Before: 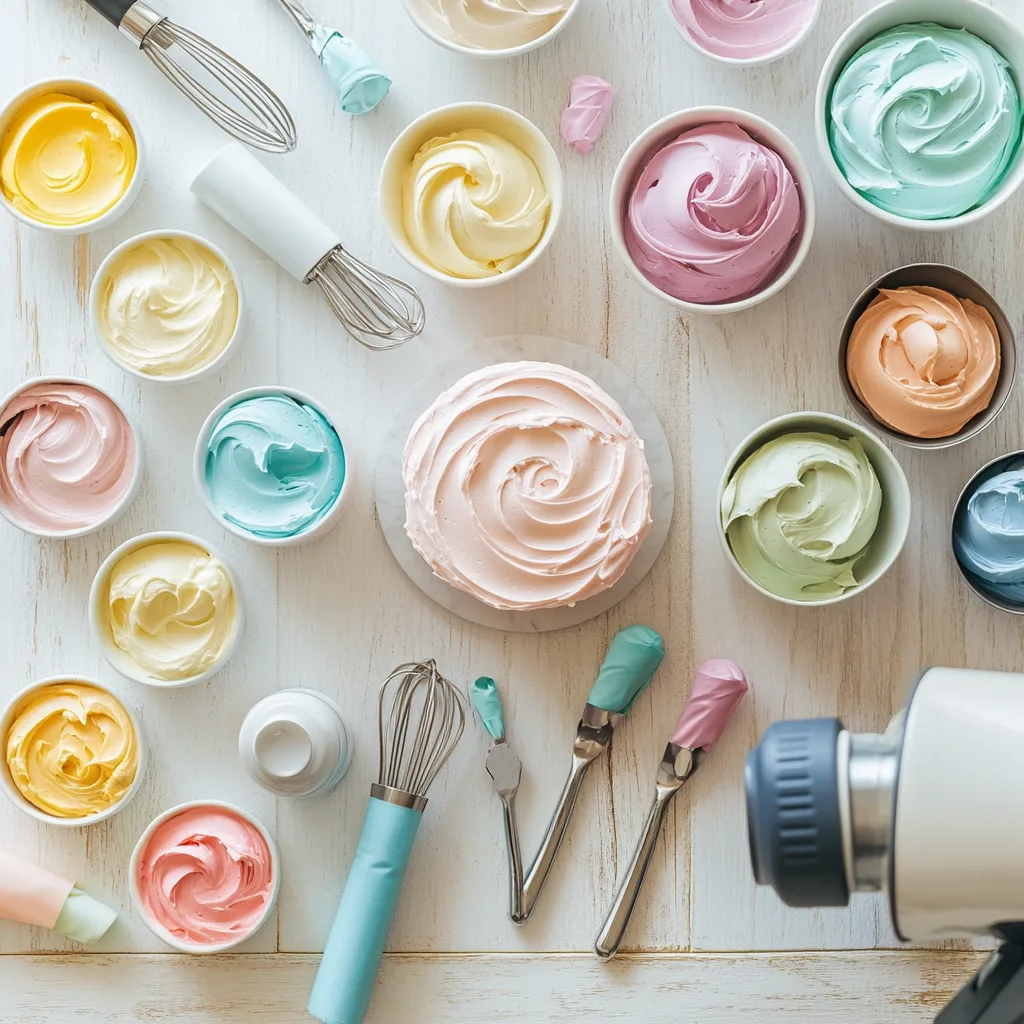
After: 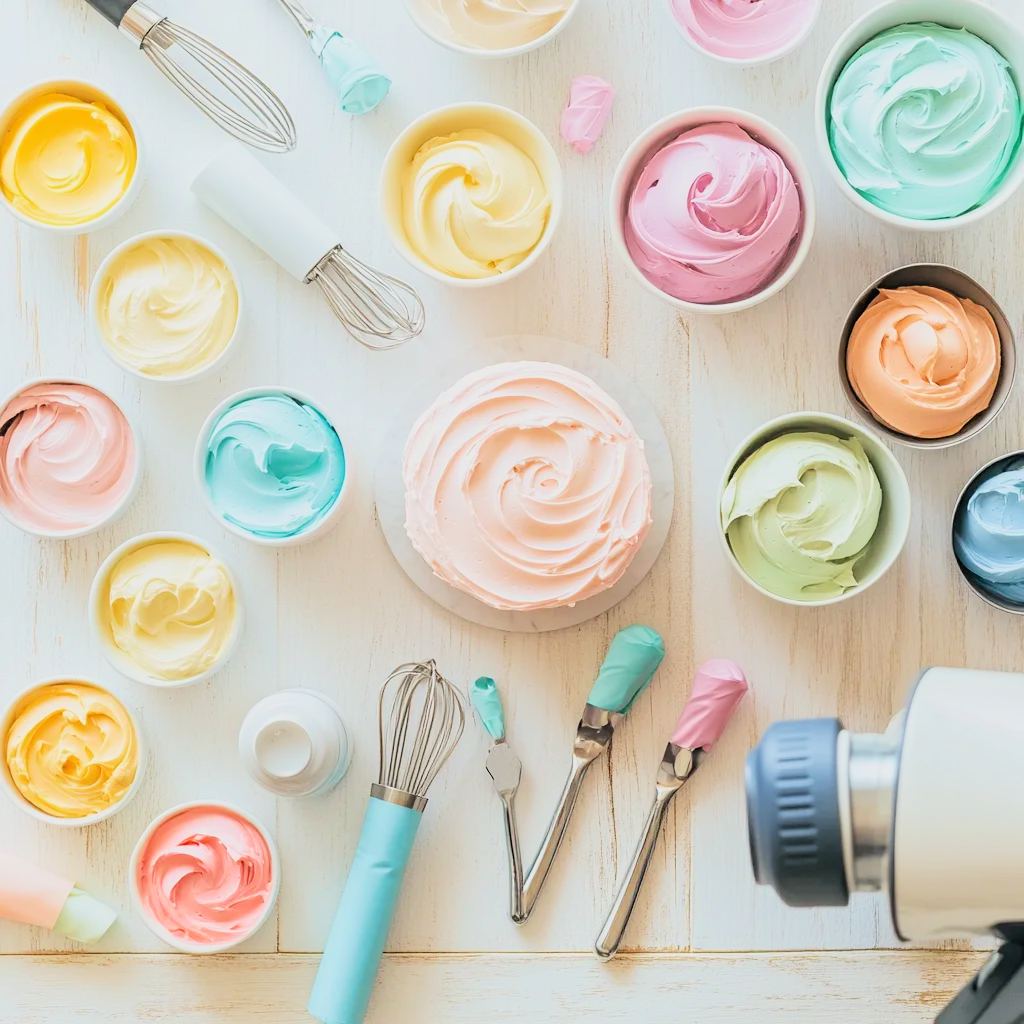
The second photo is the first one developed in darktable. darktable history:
filmic rgb: black relative exposure -7.15 EV, white relative exposure 5.36 EV, hardness 3.02, color science v6 (2022)
exposure: black level correction 0, exposure 1.1 EV, compensate exposure bias true, compensate highlight preservation false
